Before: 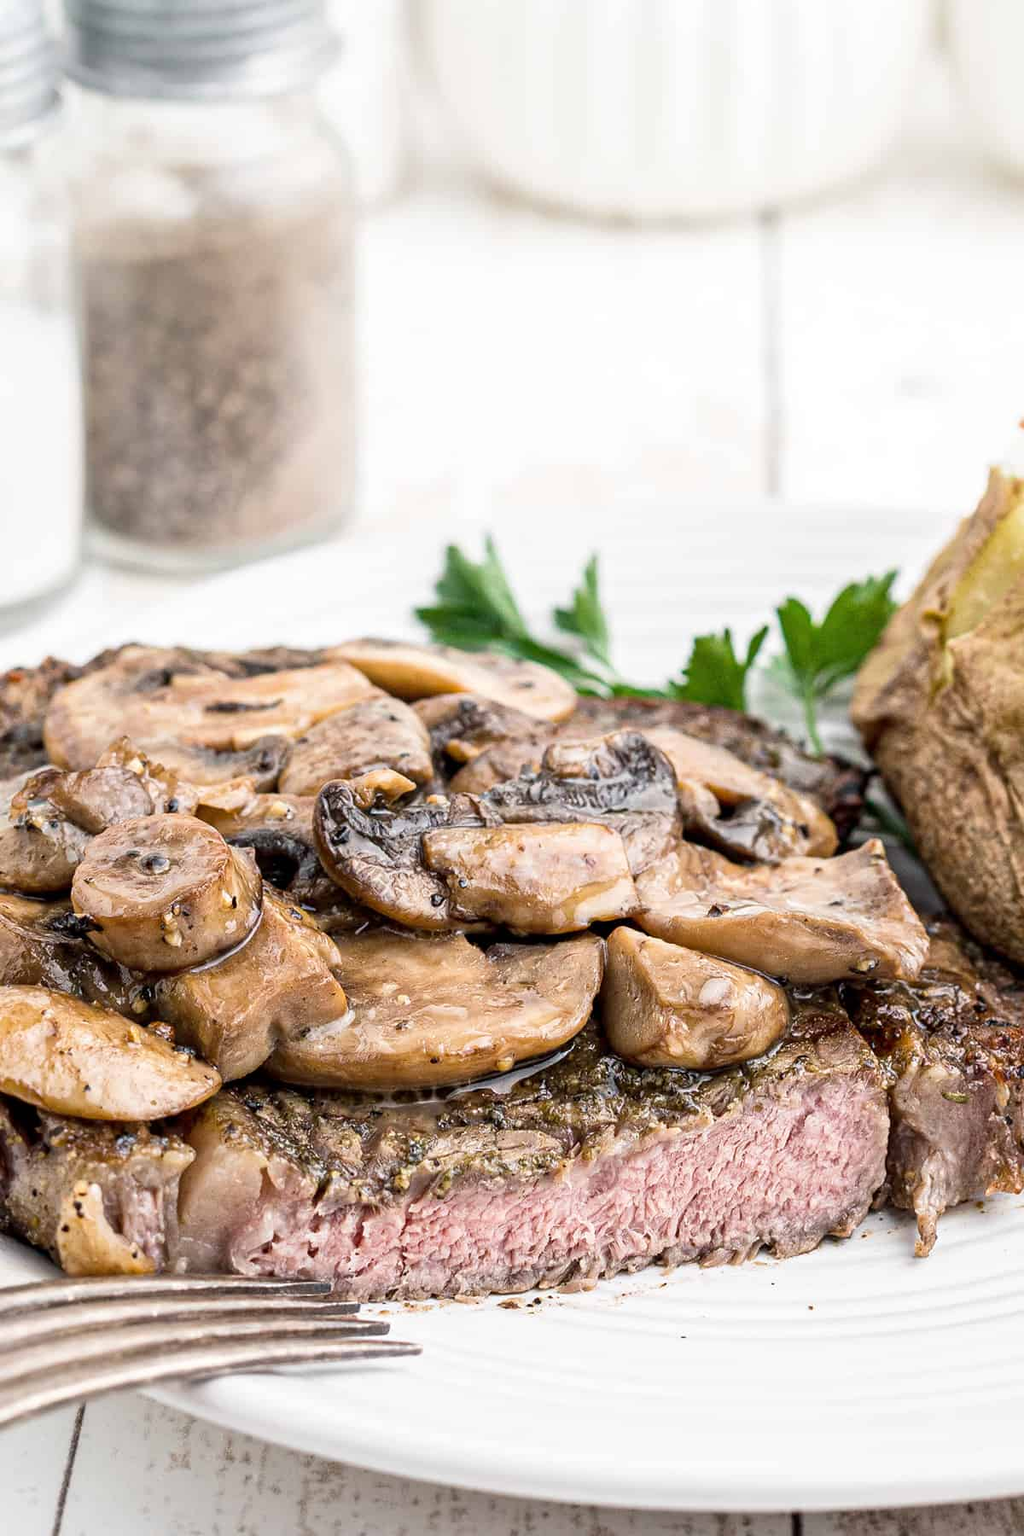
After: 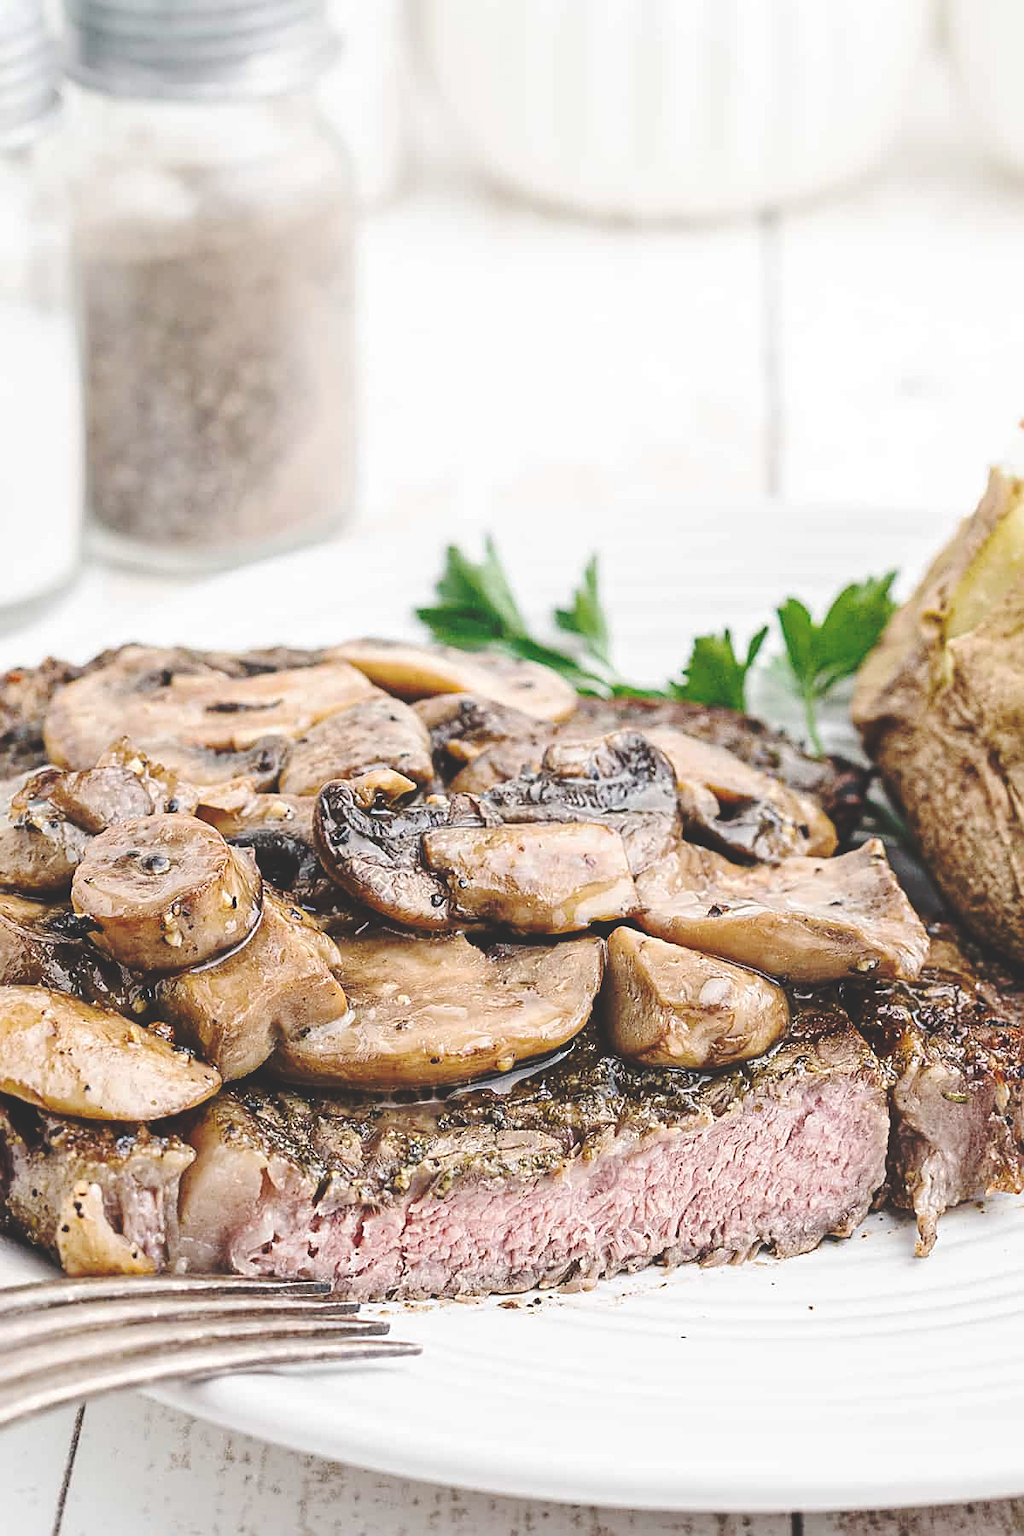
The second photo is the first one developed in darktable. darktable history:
sharpen: on, module defaults
contrast brightness saturation: saturation -0.05
base curve: curves: ch0 [(0, 0.024) (0.055, 0.065) (0.121, 0.166) (0.236, 0.319) (0.693, 0.726) (1, 1)], preserve colors none
